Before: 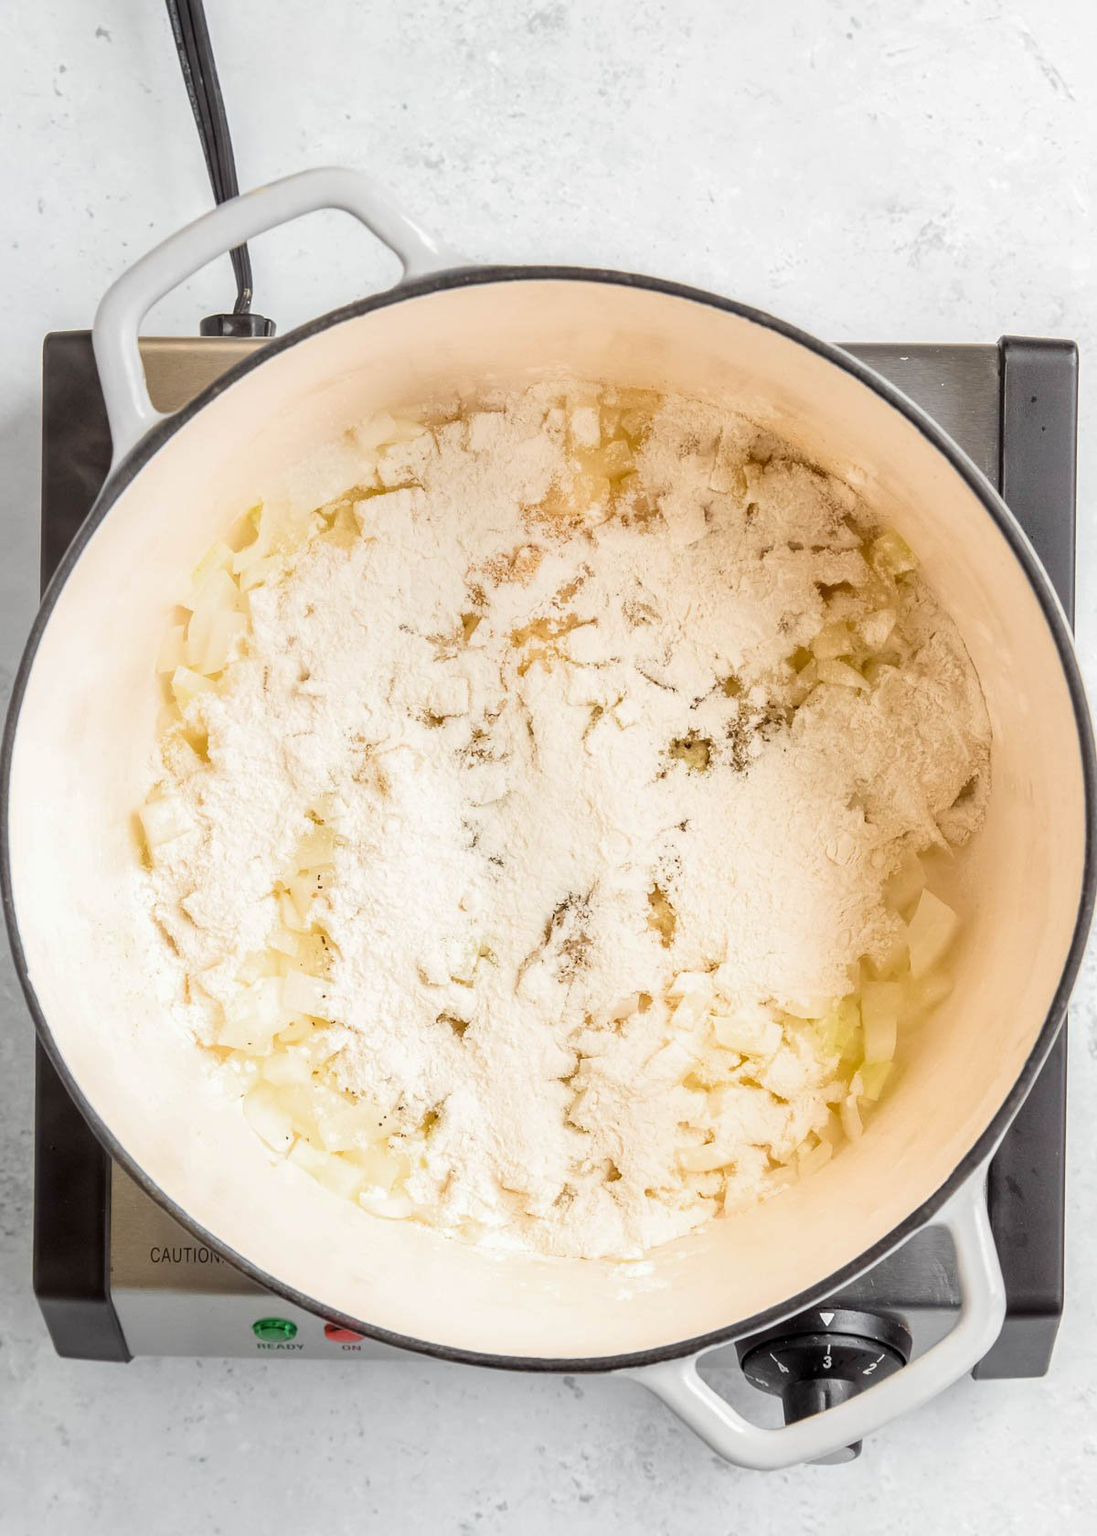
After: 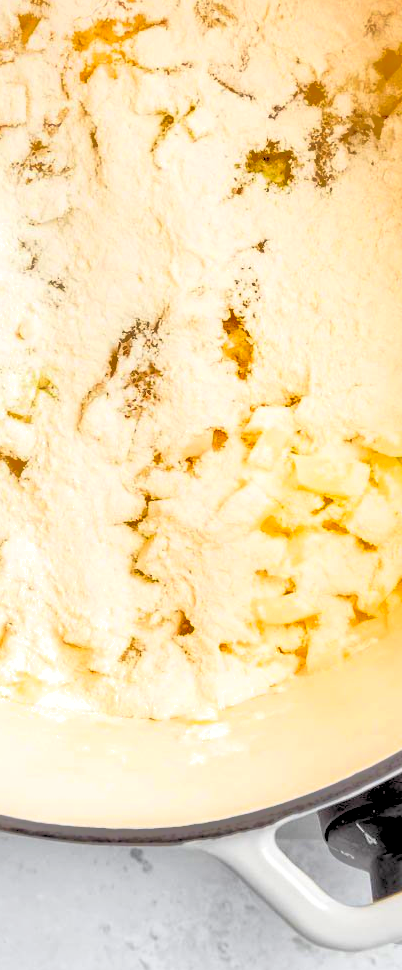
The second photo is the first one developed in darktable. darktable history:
contrast brightness saturation: contrast 0.196, brightness 0.162, saturation 0.229
shadows and highlights: shadows 40.23, highlights -59.71, shadows color adjustment 97.98%, highlights color adjustment 57.89%
crop: left 40.548%, top 39.118%, right 25.909%, bottom 3.135%
levels: levels [0.093, 0.434, 0.988]
